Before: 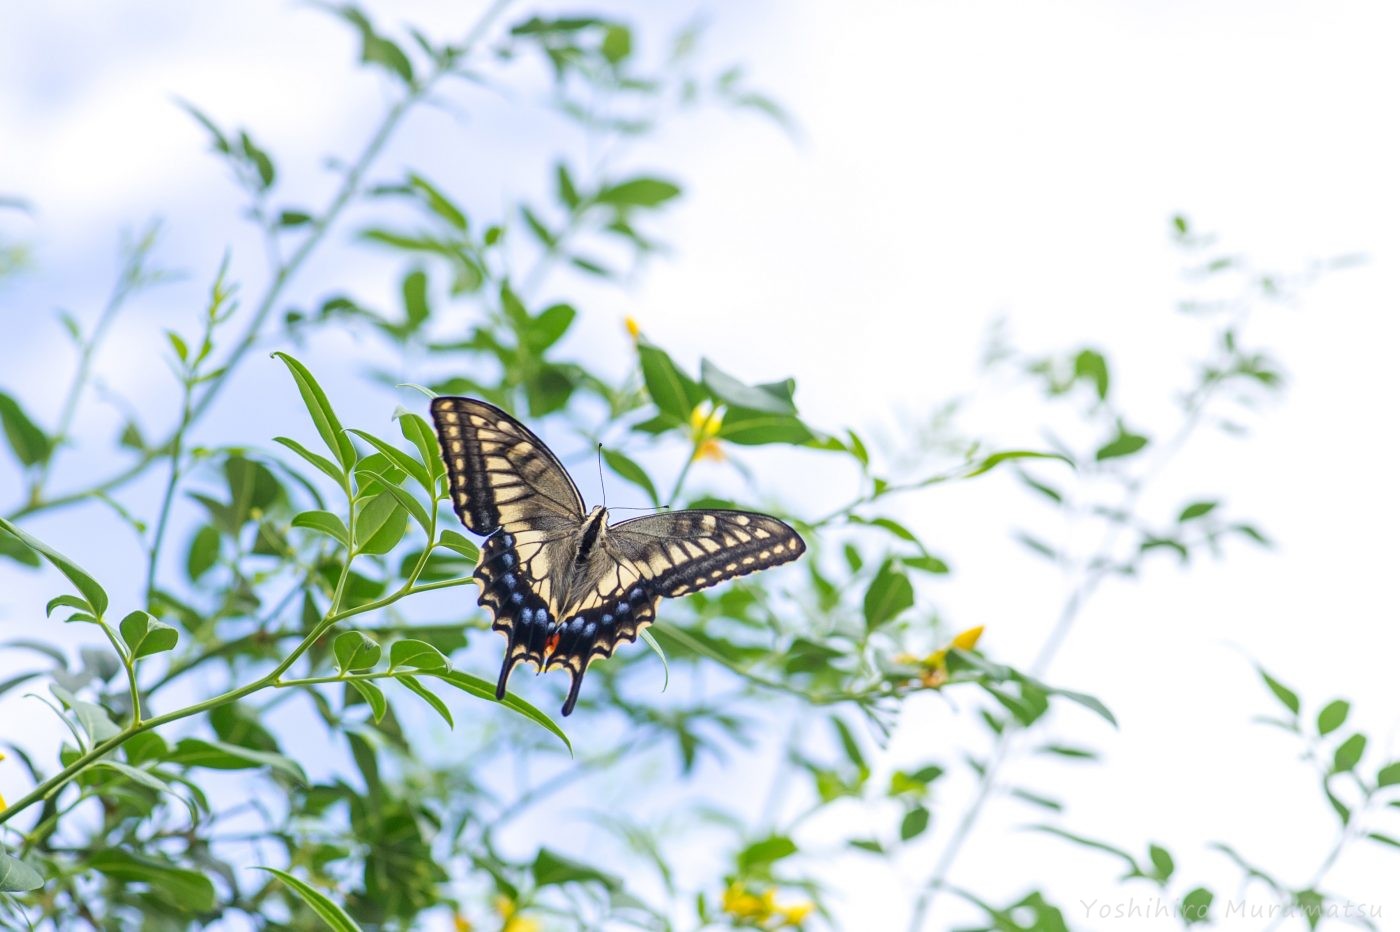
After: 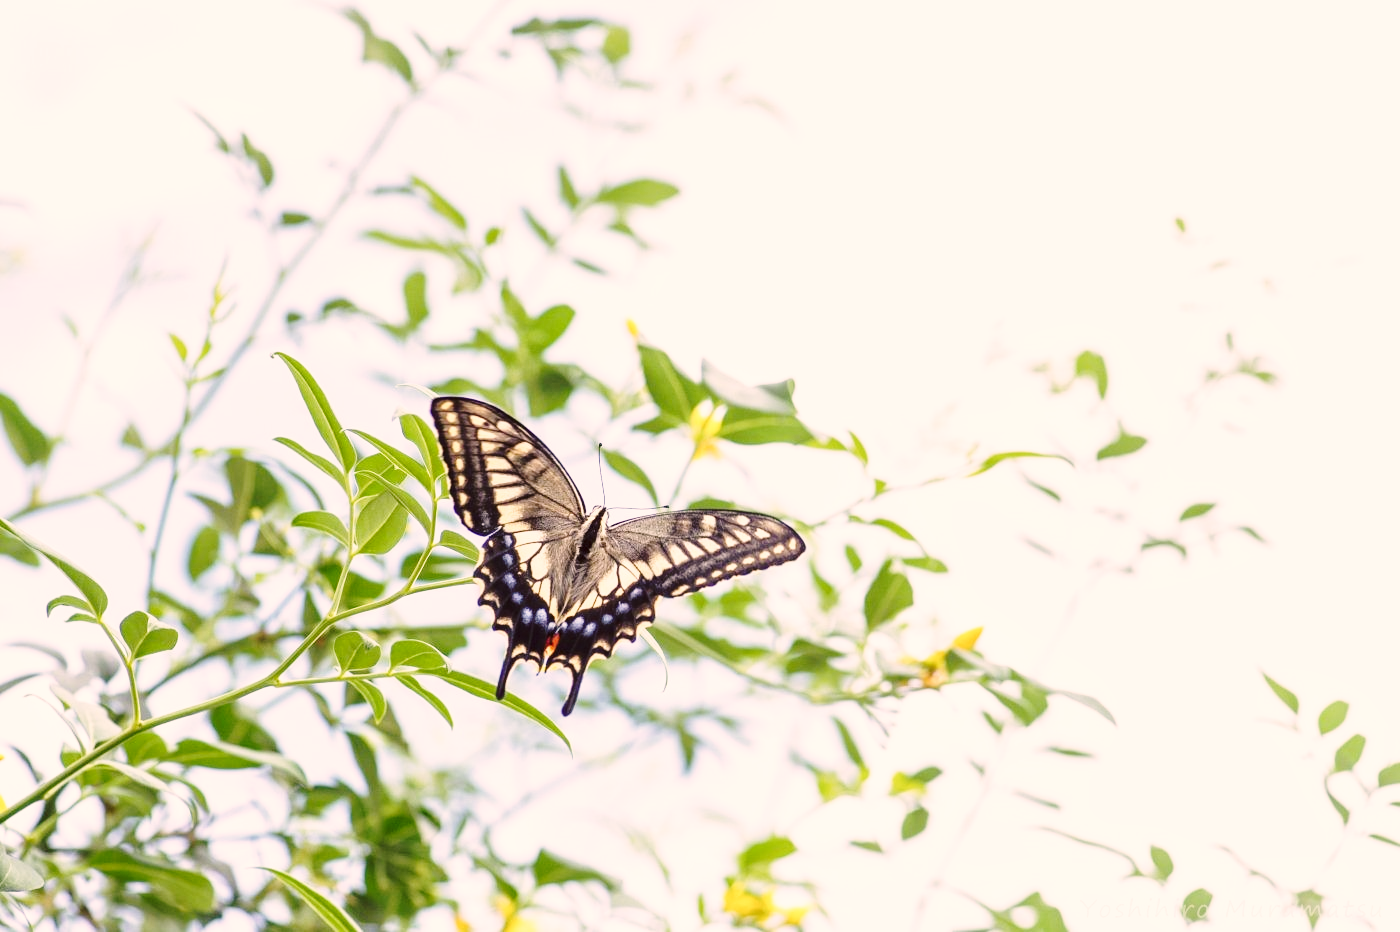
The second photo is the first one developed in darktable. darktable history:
white balance: emerald 1
base curve: curves: ch0 [(0, 0) (0.036, 0.037) (0.121, 0.228) (0.46, 0.76) (0.859, 0.983) (1, 1)], preserve colors none
haze removal: compatibility mode true, adaptive false
color correction: highlights a* 10.21, highlights b* 9.79, shadows a* 8.61, shadows b* 7.88, saturation 0.8
color balance: input saturation 99%
local contrast: mode bilateral grid, contrast 10, coarseness 25, detail 110%, midtone range 0.2
